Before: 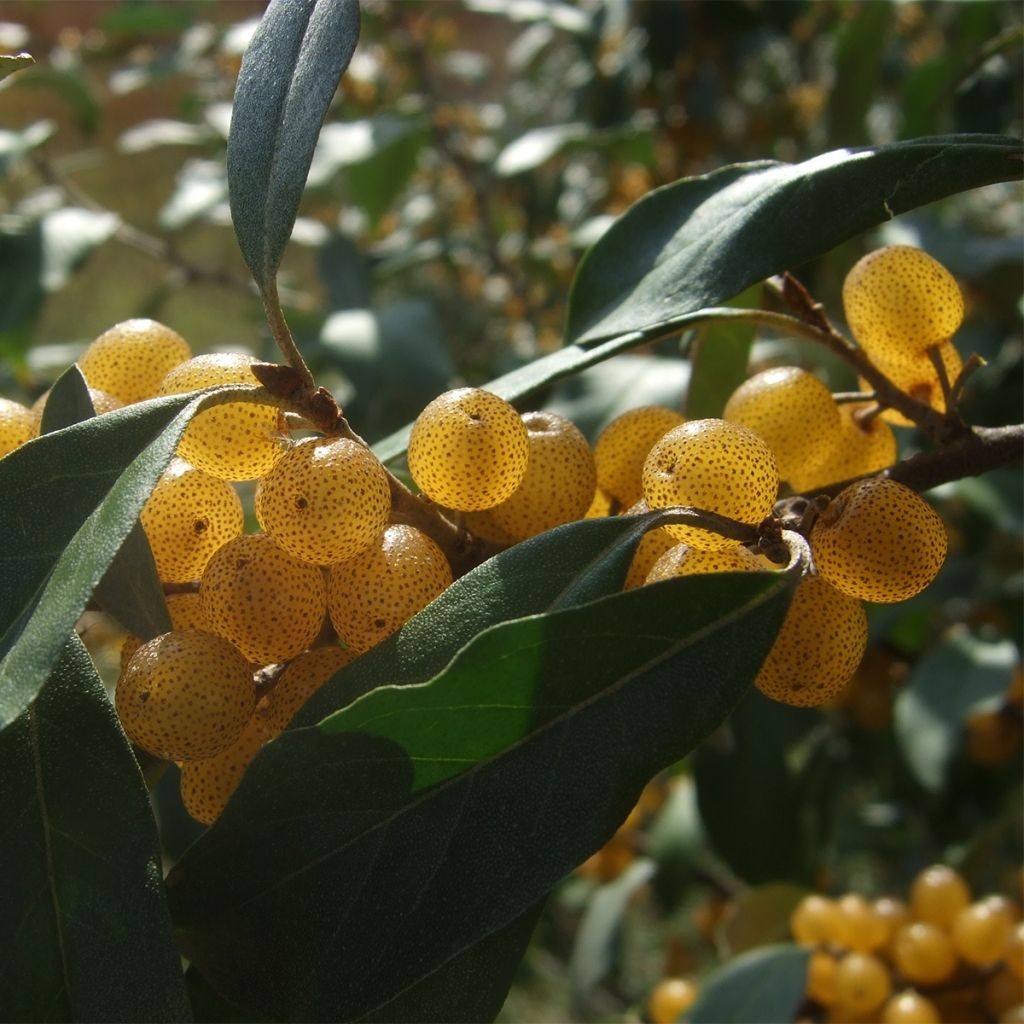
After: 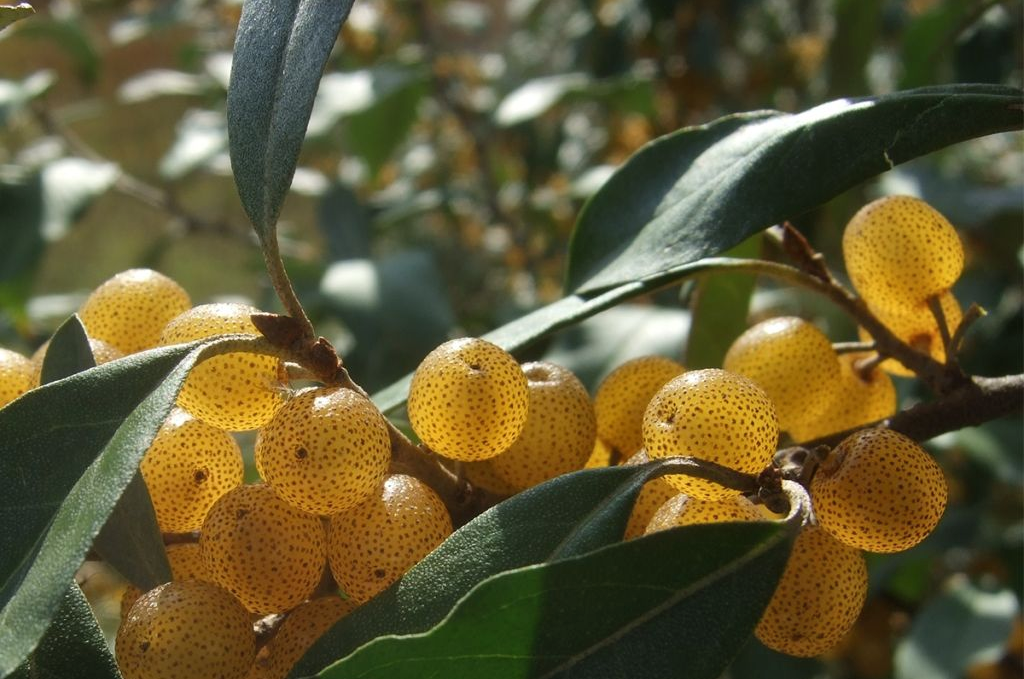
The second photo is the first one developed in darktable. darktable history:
shadows and highlights: shadows 33.56, highlights -45.8, compress 49.79%, highlights color adjustment 41.88%, soften with gaussian
crop and rotate: top 4.898%, bottom 28.779%
